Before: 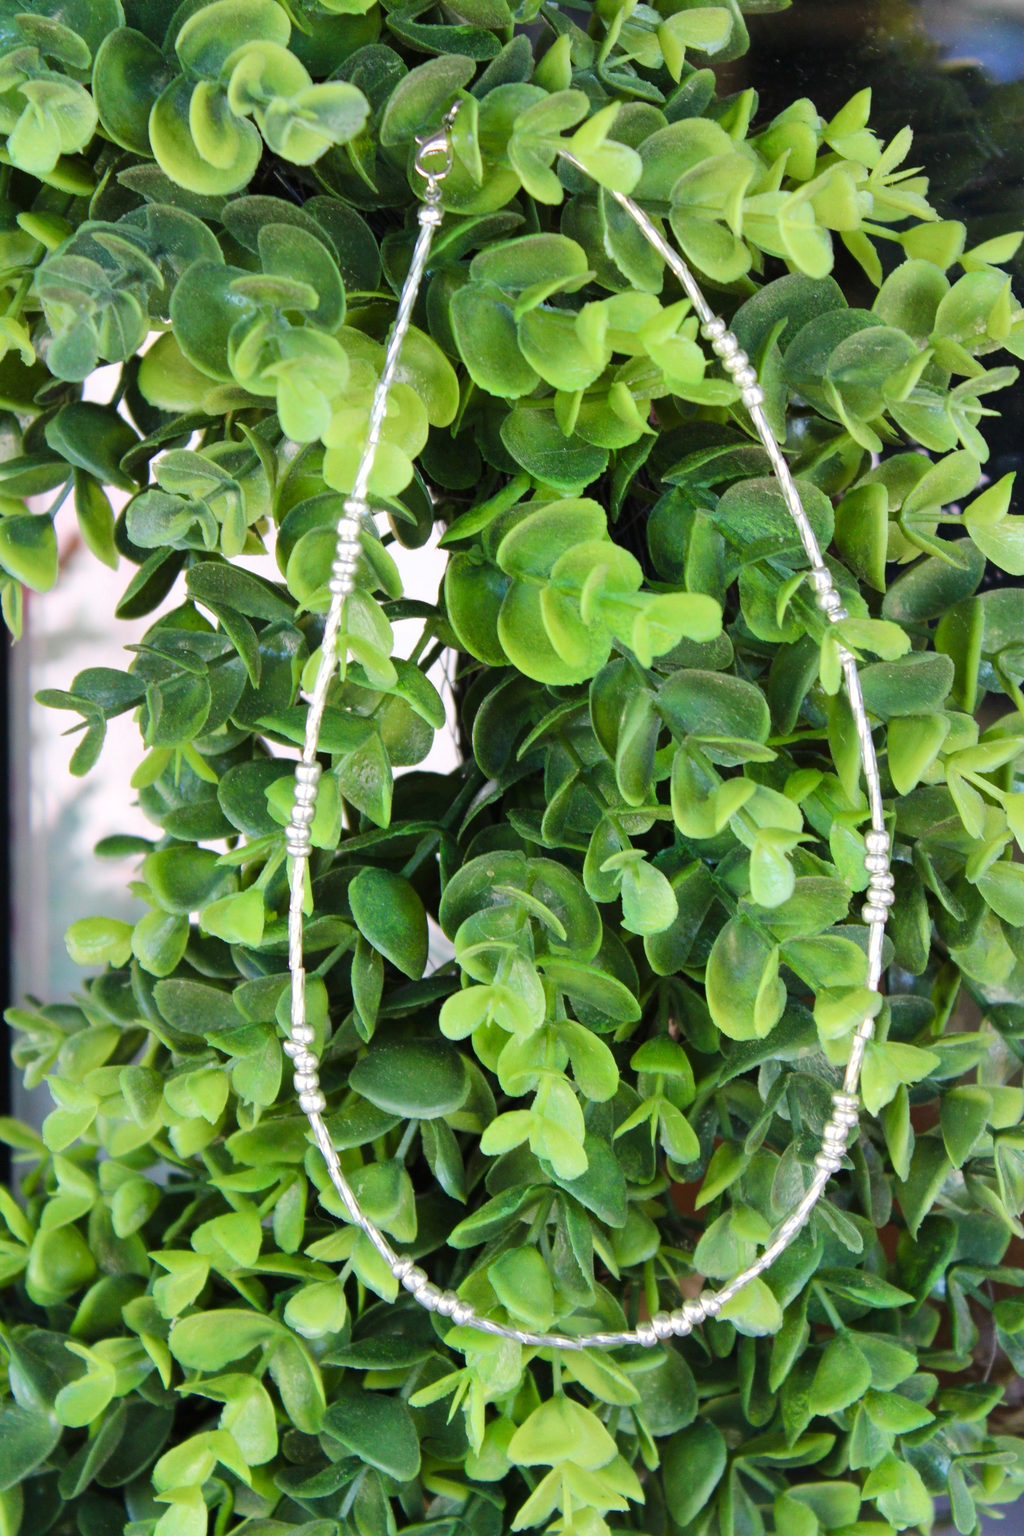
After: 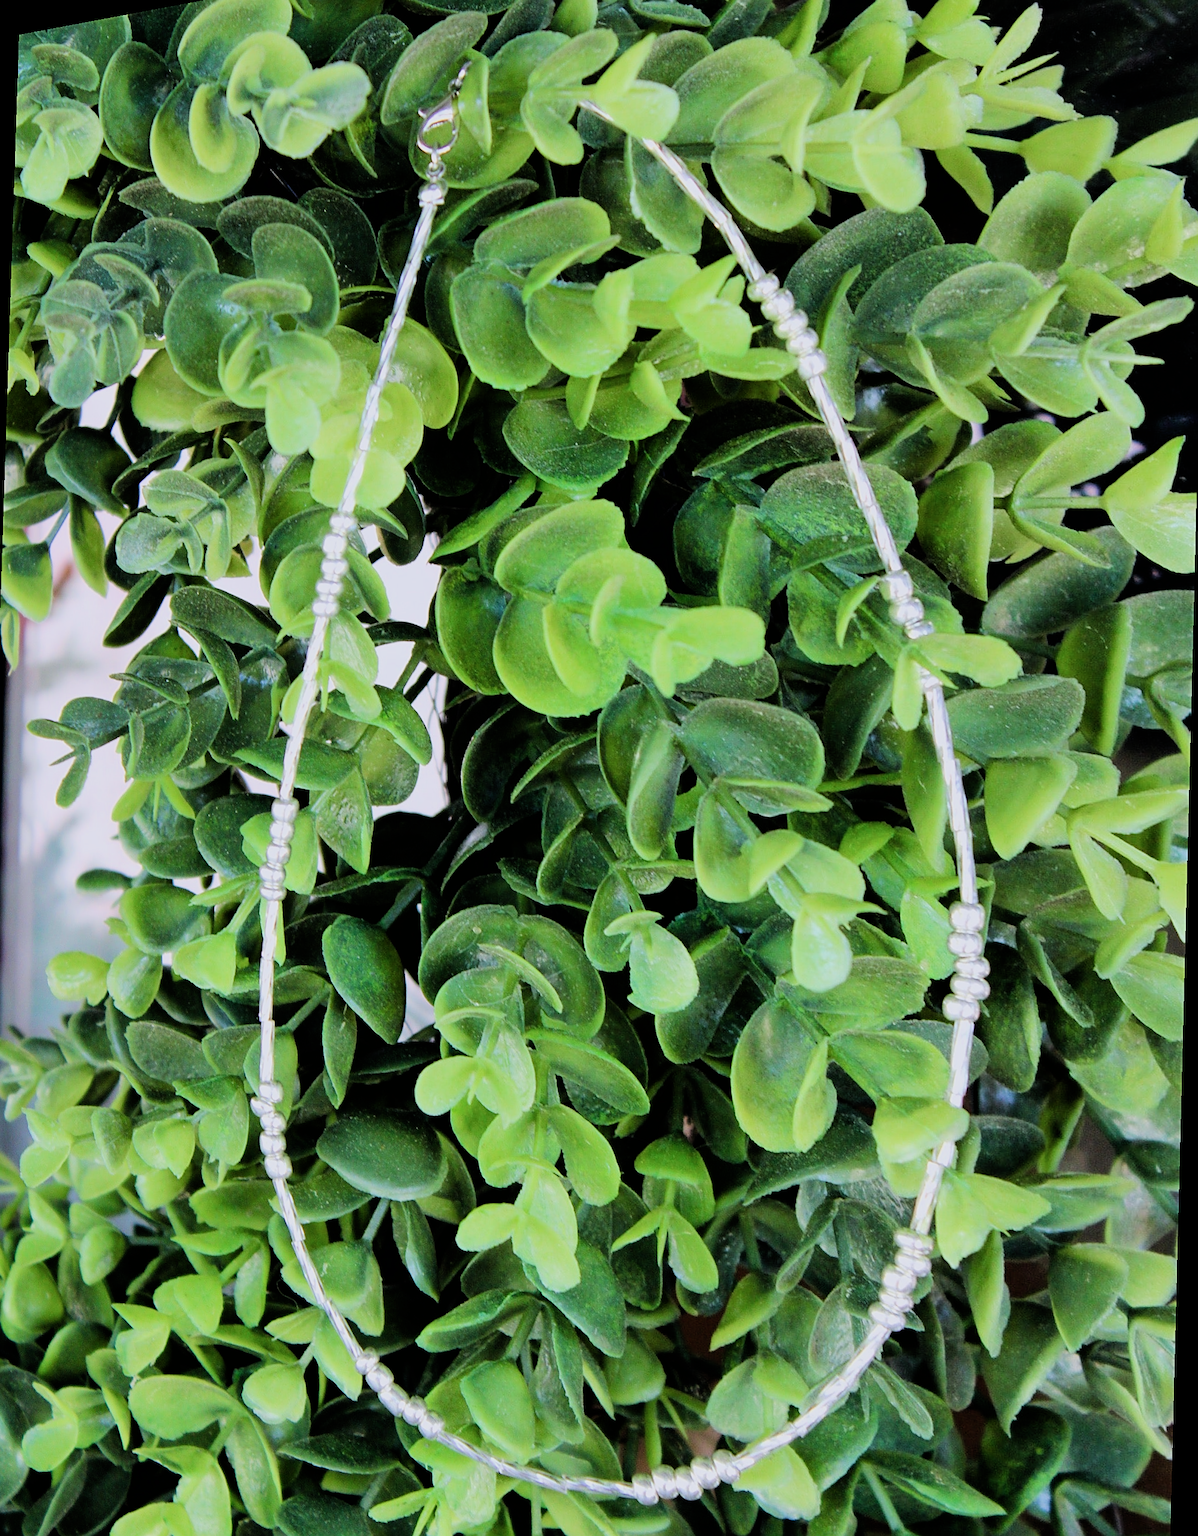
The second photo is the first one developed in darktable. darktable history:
filmic rgb: black relative exposure -5 EV, hardness 2.88, contrast 1.3
color calibration: illuminant as shot in camera, x 0.358, y 0.373, temperature 4628.91 K
sharpen: on, module defaults
rotate and perspective: rotation 1.69°, lens shift (vertical) -0.023, lens shift (horizontal) -0.291, crop left 0.025, crop right 0.988, crop top 0.092, crop bottom 0.842
